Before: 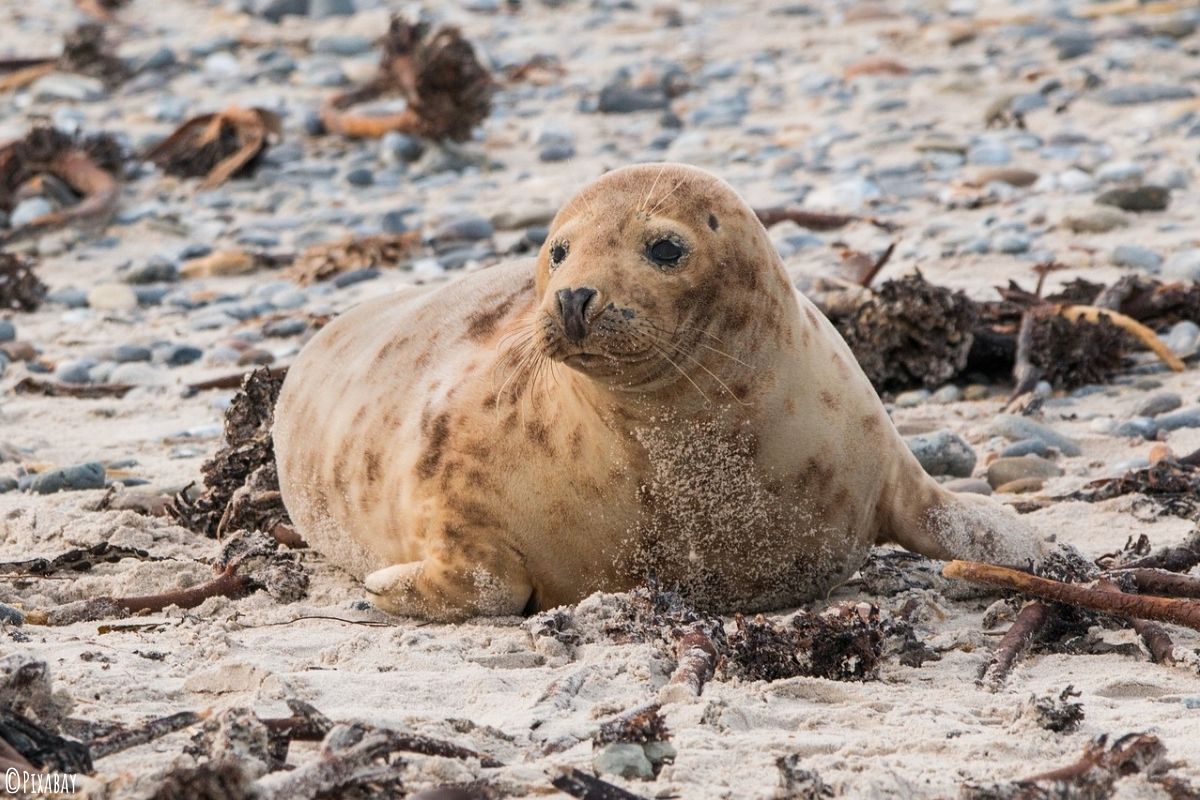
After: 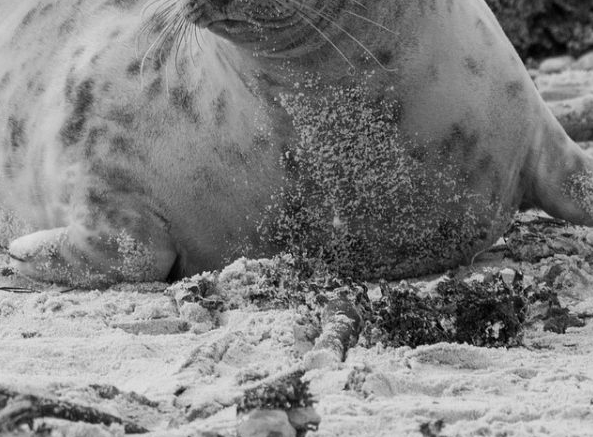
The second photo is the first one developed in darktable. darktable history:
crop: left 29.672%, top 41.786%, right 20.851%, bottom 3.487%
monochrome: a -71.75, b 75.82
